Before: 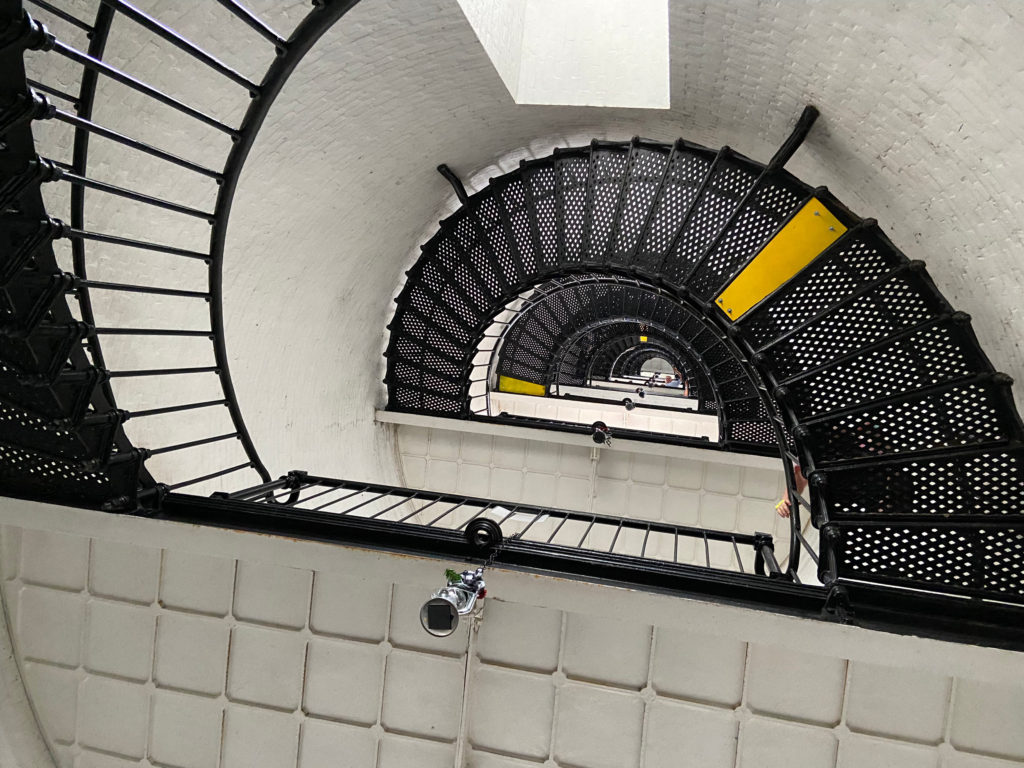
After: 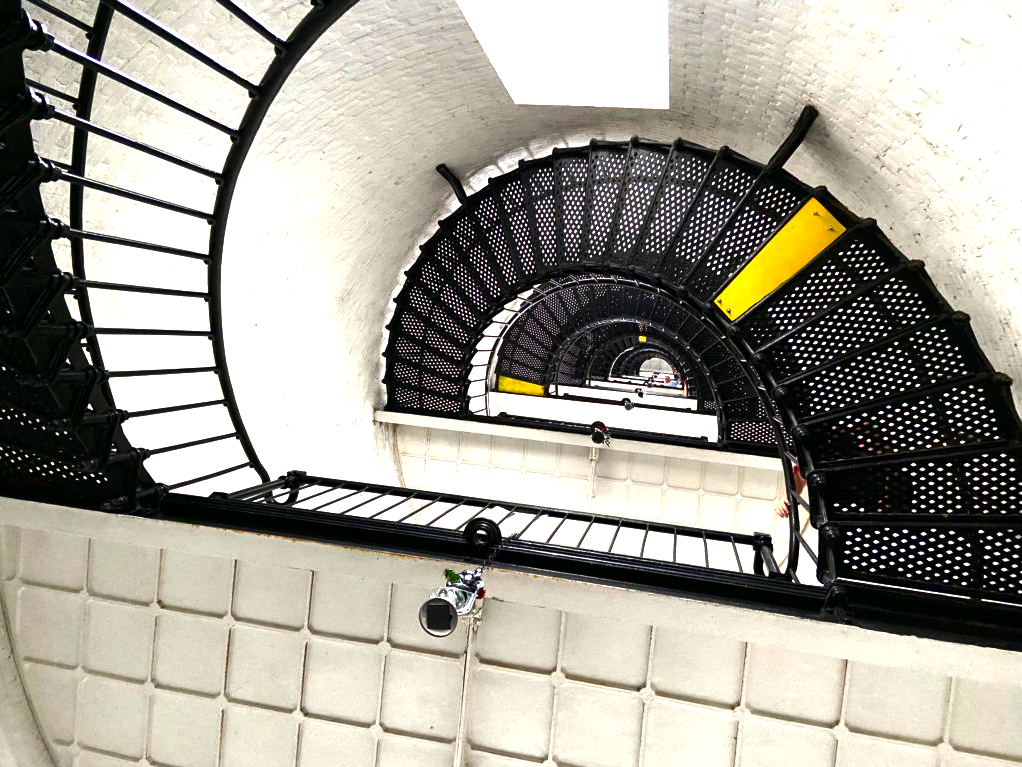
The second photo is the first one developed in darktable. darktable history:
contrast brightness saturation: brightness -0.25, saturation 0.2
crop and rotate: left 0.126%
exposure: exposure 1.137 EV, compensate highlight preservation false
